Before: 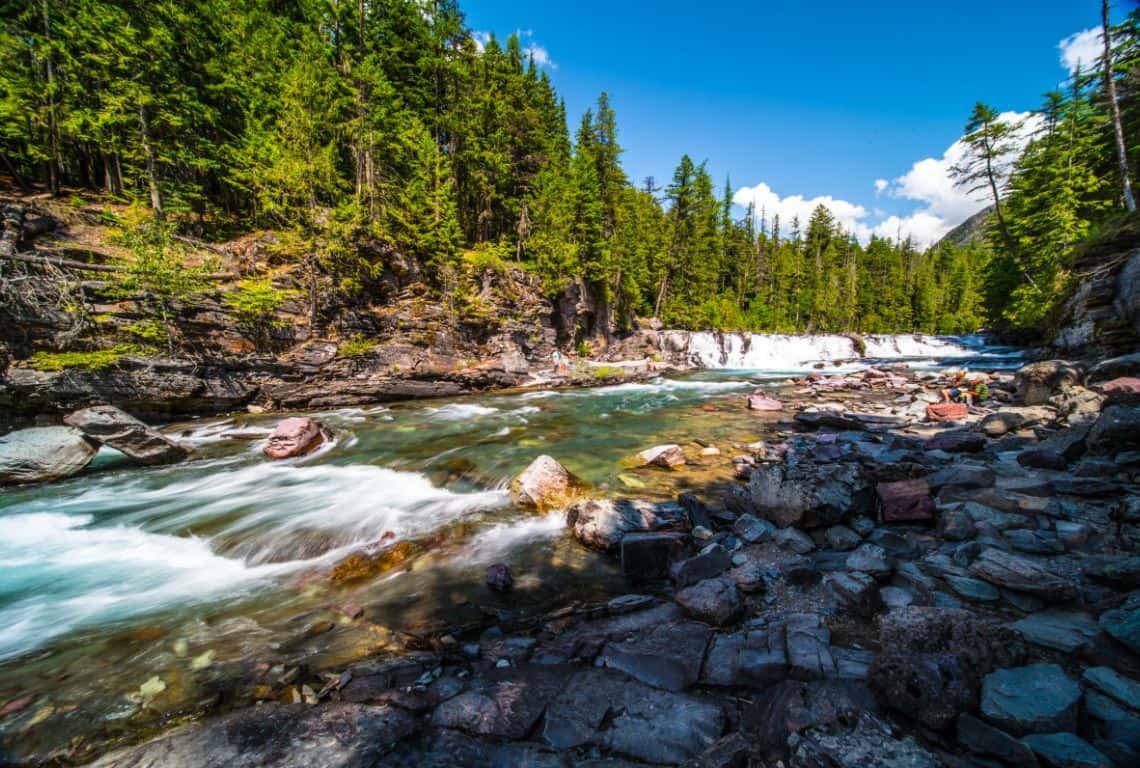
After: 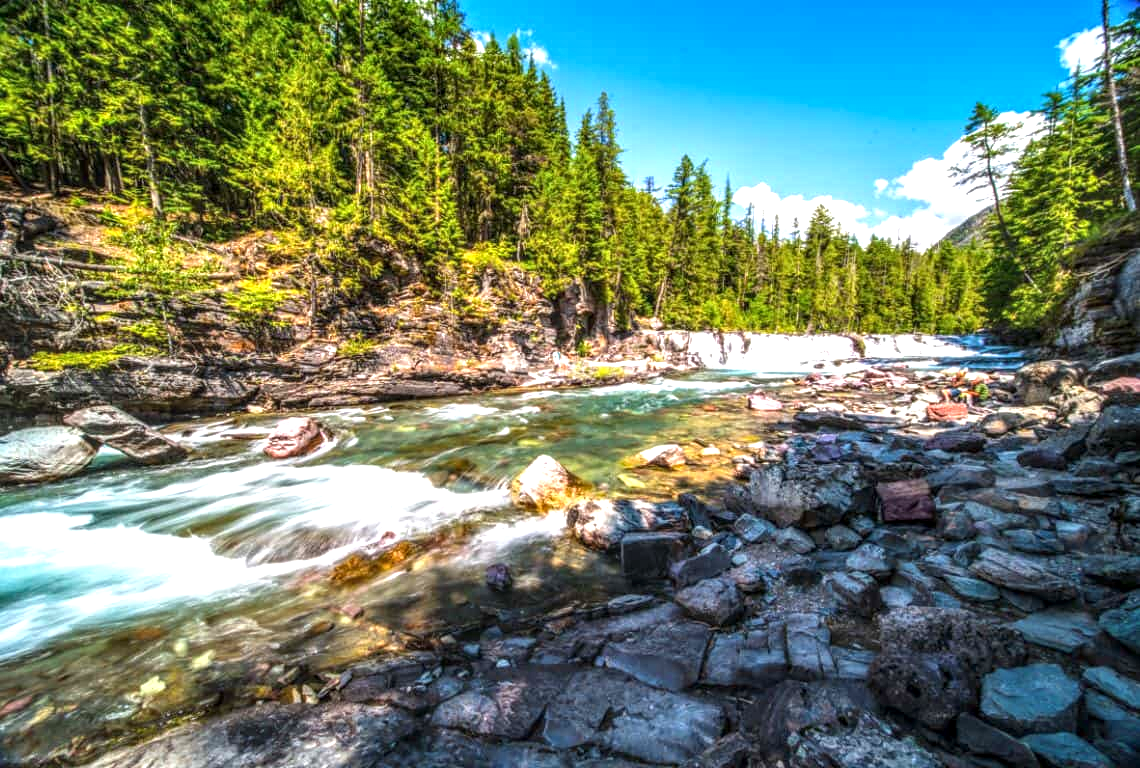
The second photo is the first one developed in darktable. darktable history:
local contrast: highlights 1%, shadows 4%, detail 134%
exposure: exposure 0.951 EV, compensate highlight preservation false
